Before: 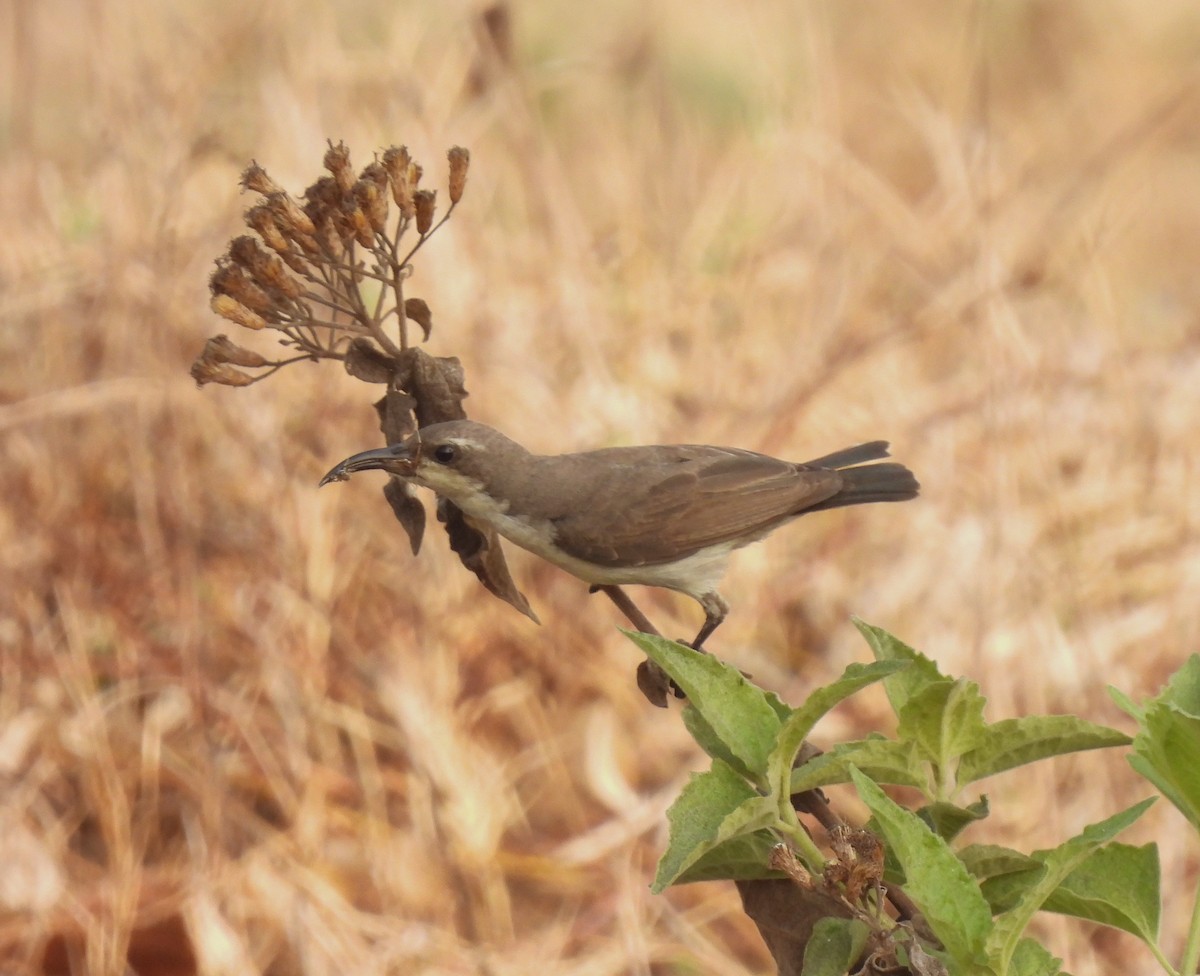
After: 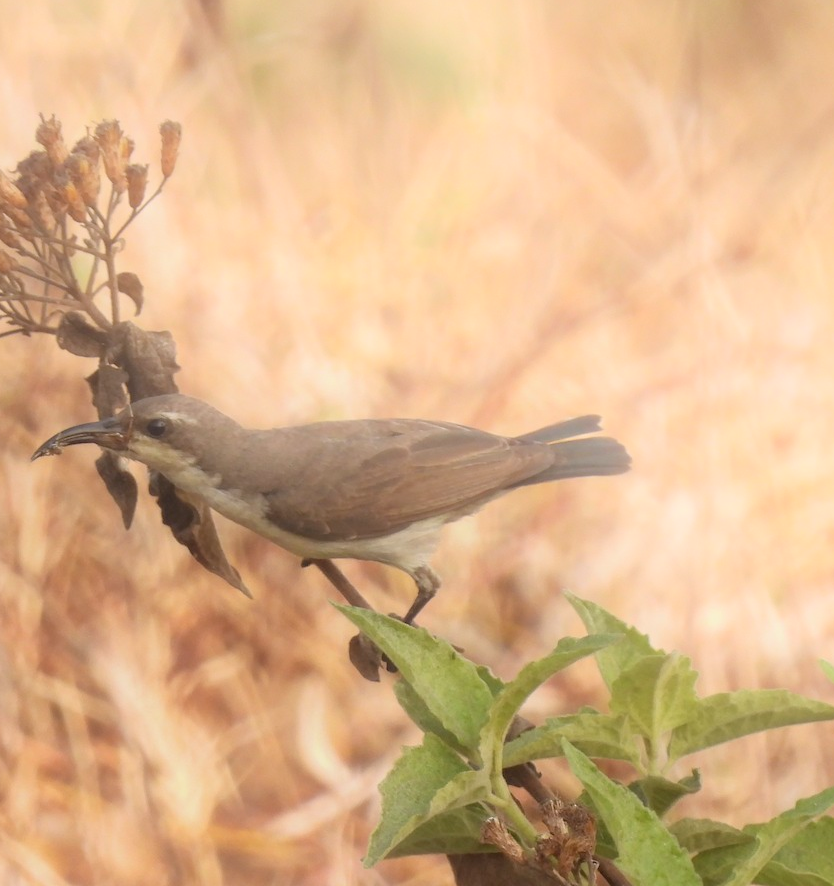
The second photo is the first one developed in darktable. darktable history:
crop and rotate: left 24.034%, top 2.838%, right 6.406%, bottom 6.299%
bloom: on, module defaults
color correction: highlights a* 3.12, highlights b* -1.55, shadows a* -0.101, shadows b* 2.52, saturation 0.98
